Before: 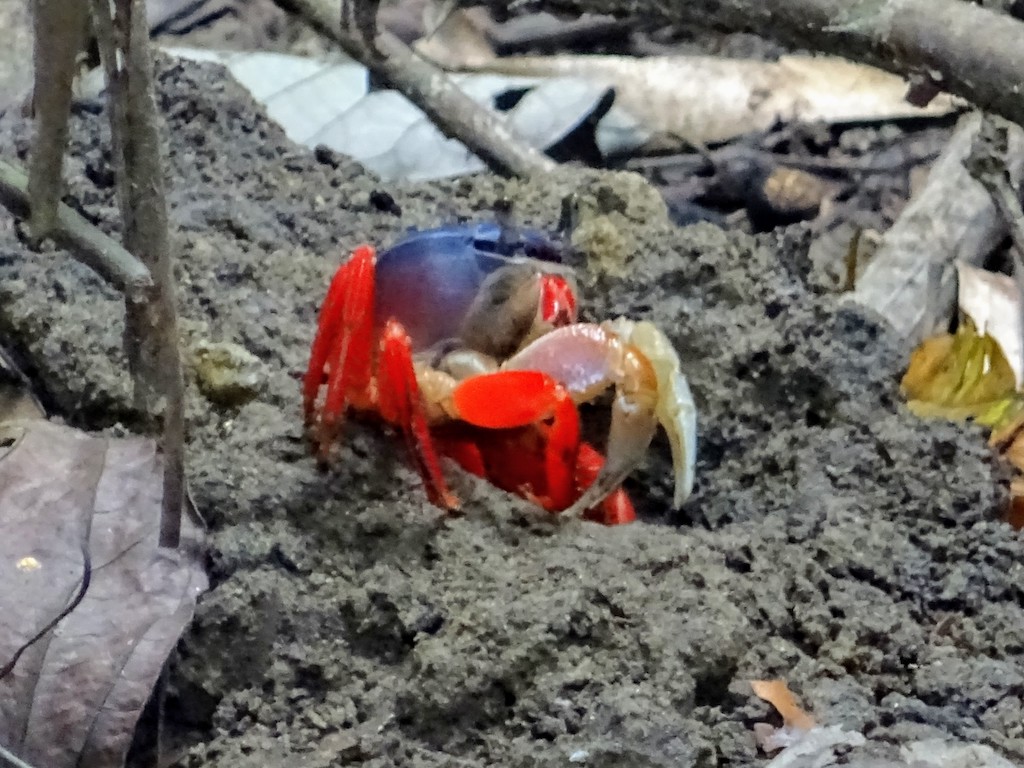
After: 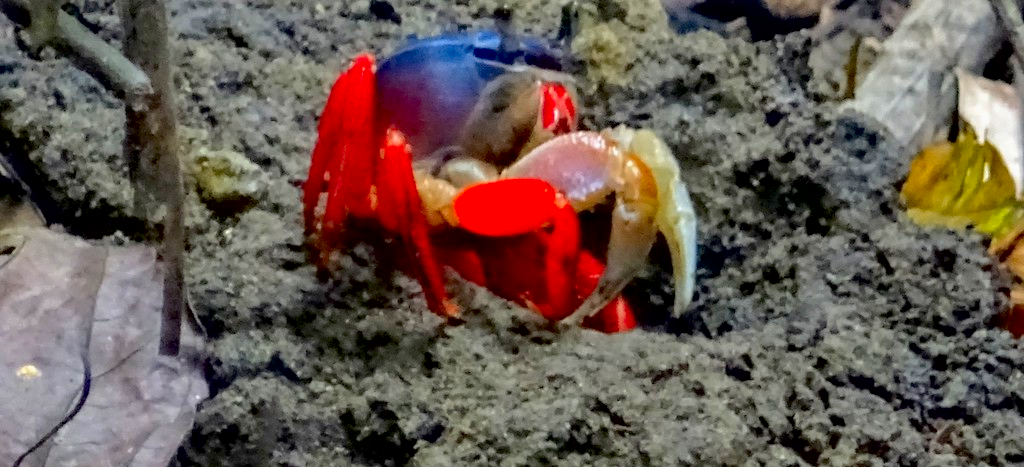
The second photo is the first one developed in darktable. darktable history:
crop and rotate: top 25.056%, bottom 14.033%
exposure: black level correction 0.016, exposure -0.007 EV, compensate highlight preservation false
contrast brightness saturation: brightness -0.023, saturation 0.36
